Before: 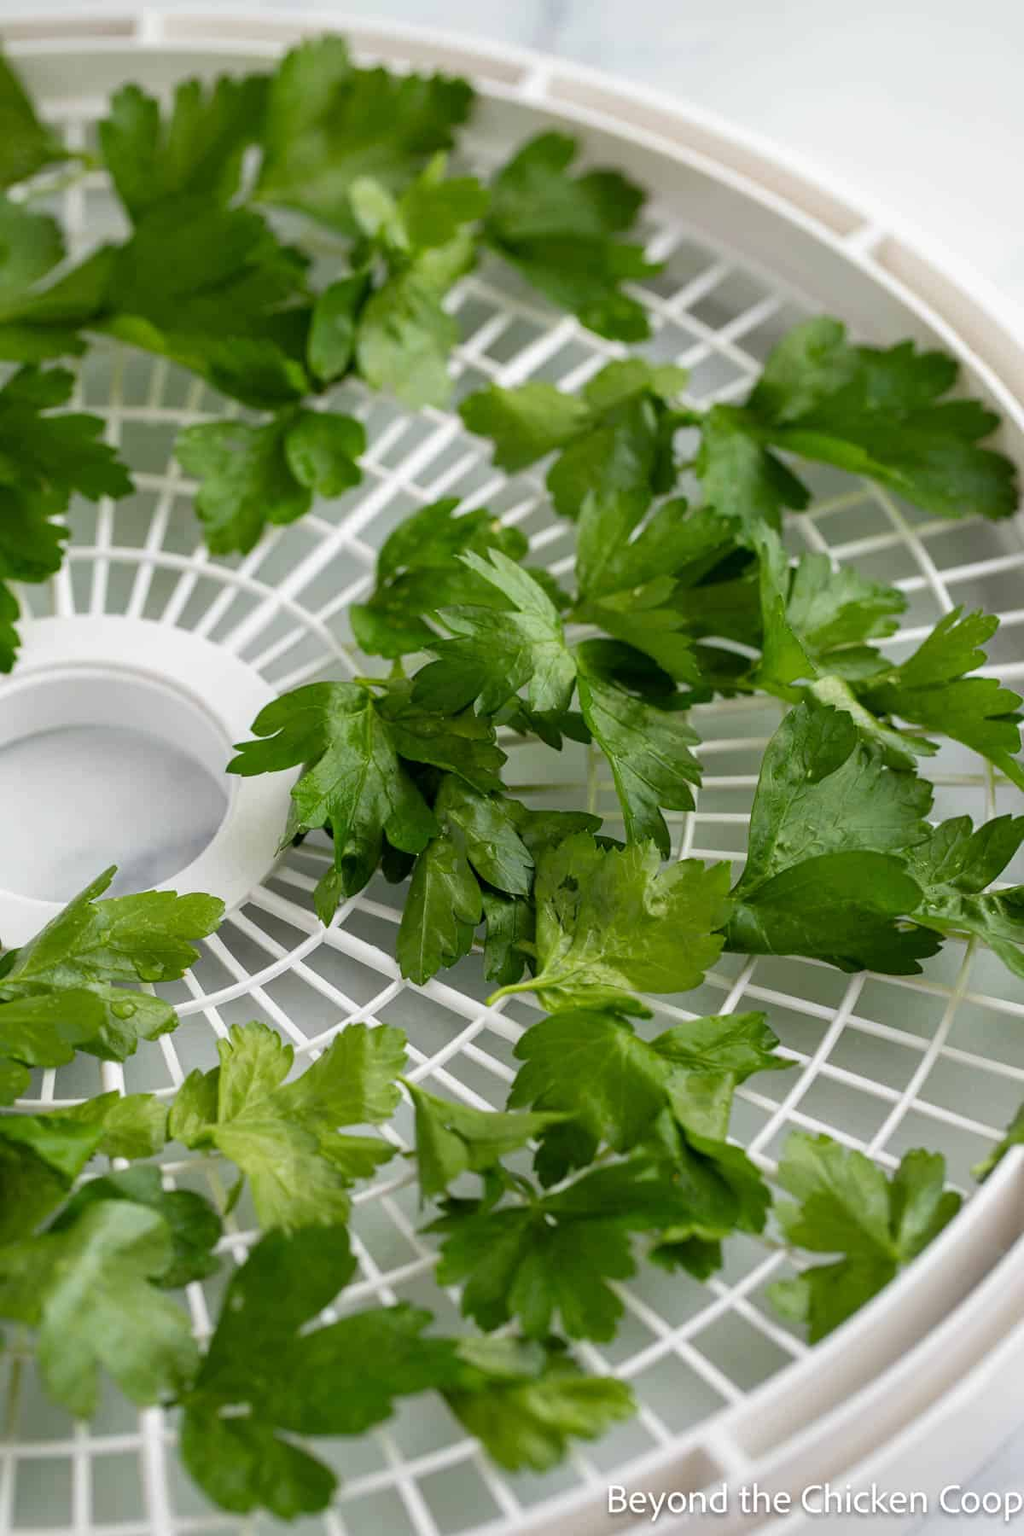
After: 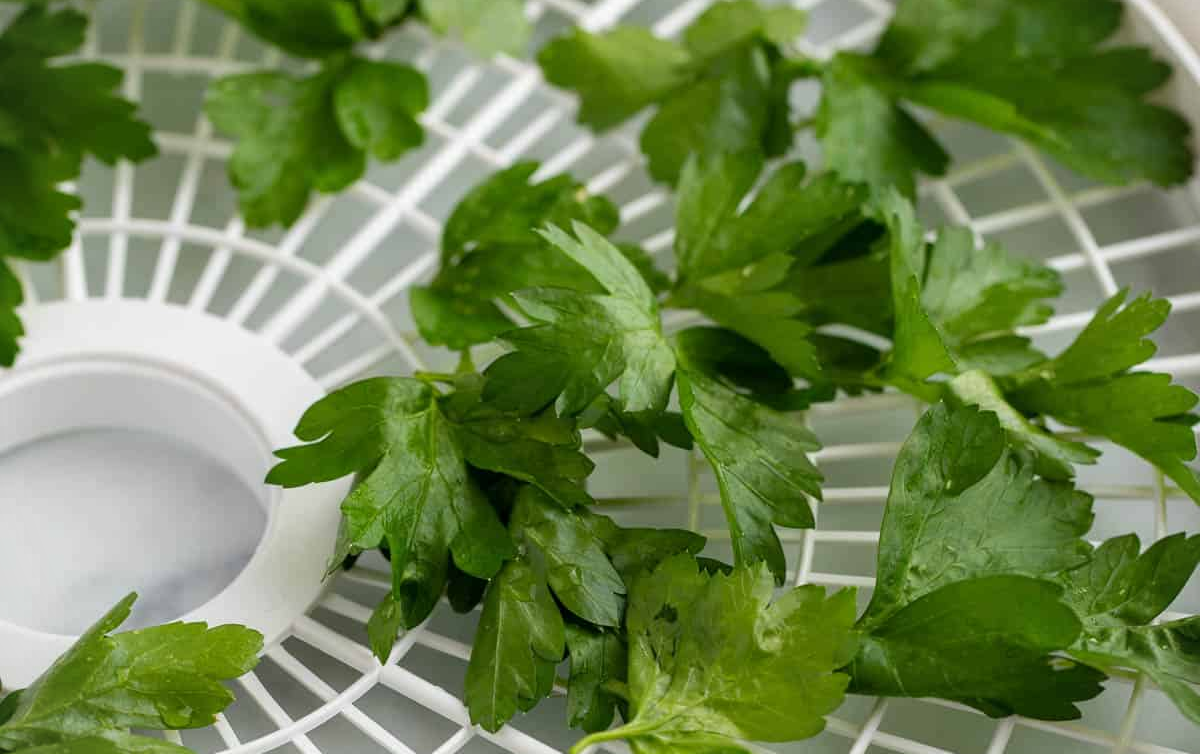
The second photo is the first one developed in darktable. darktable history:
vignetting: fall-off start 97.29%, fall-off radius 78.77%, width/height ratio 1.112
crop and rotate: top 23.449%, bottom 34.635%
